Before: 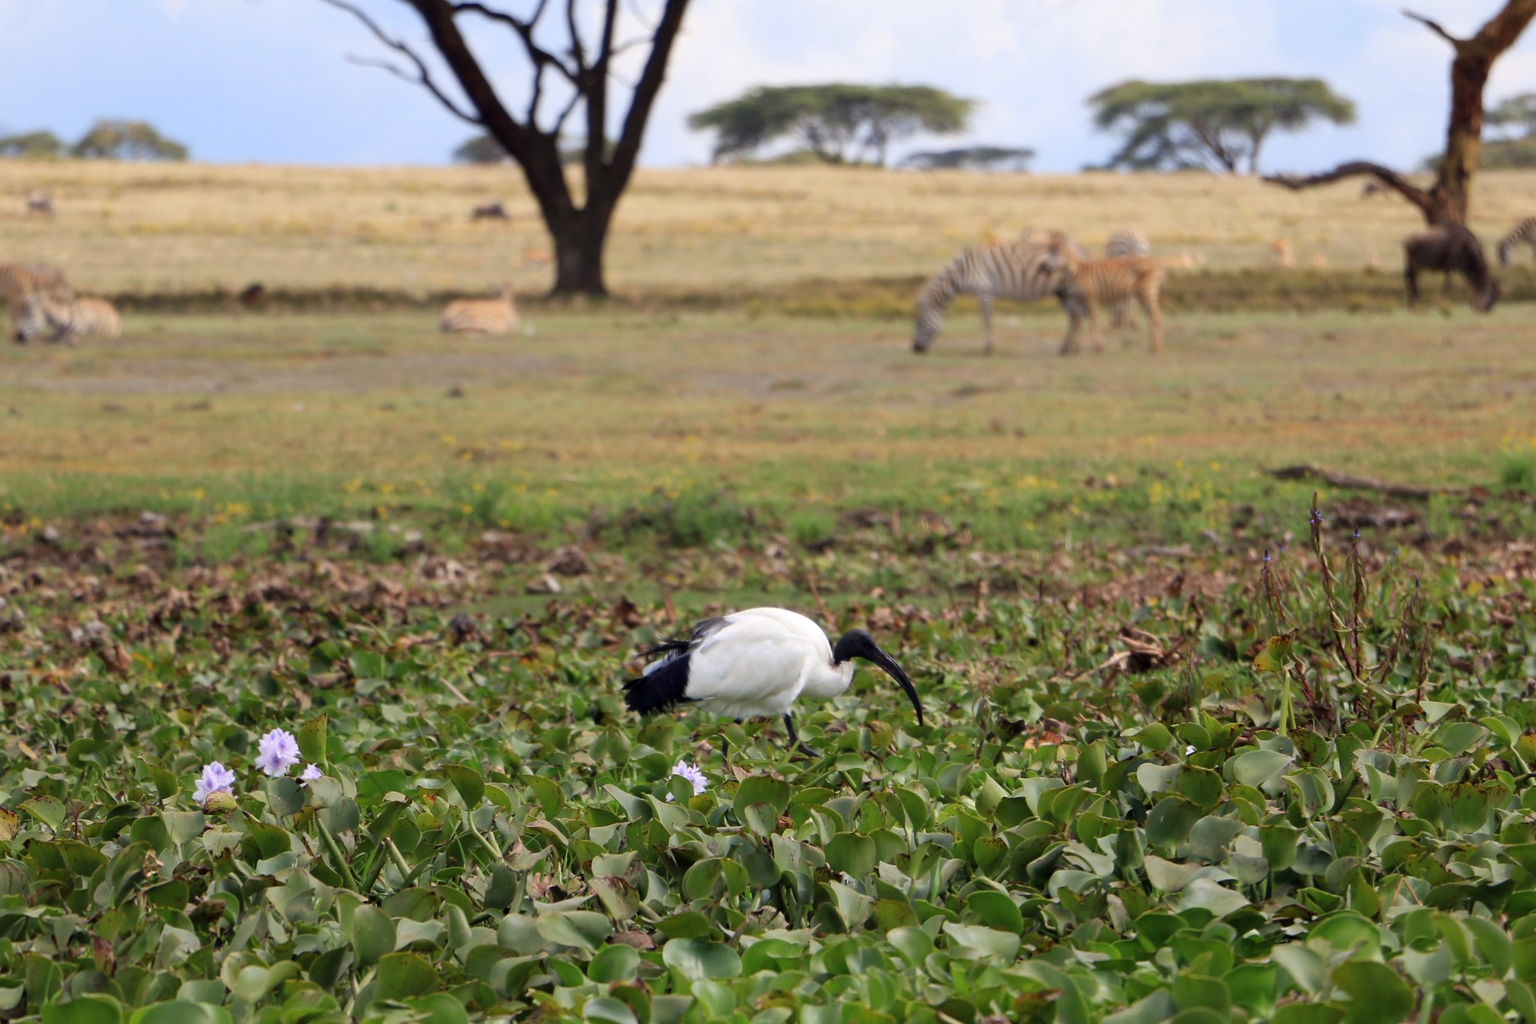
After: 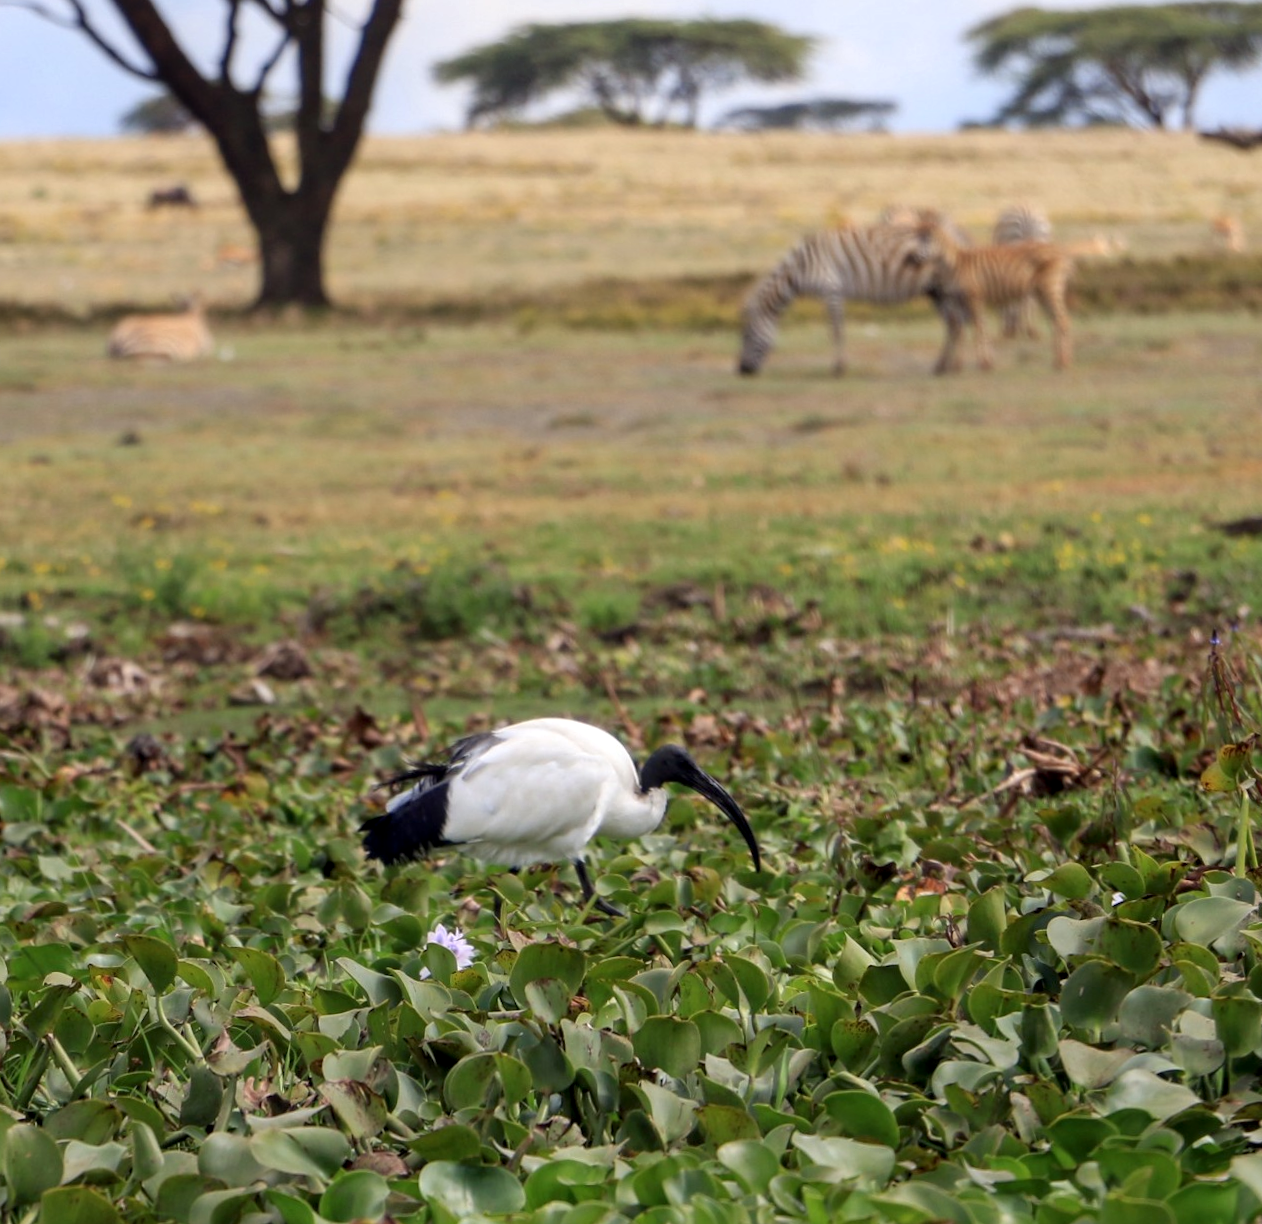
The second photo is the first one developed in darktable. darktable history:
crop and rotate: left 22.918%, top 5.629%, right 14.711%, bottom 2.247%
rotate and perspective: rotation -1°, crop left 0.011, crop right 0.989, crop top 0.025, crop bottom 0.975
local contrast: on, module defaults
